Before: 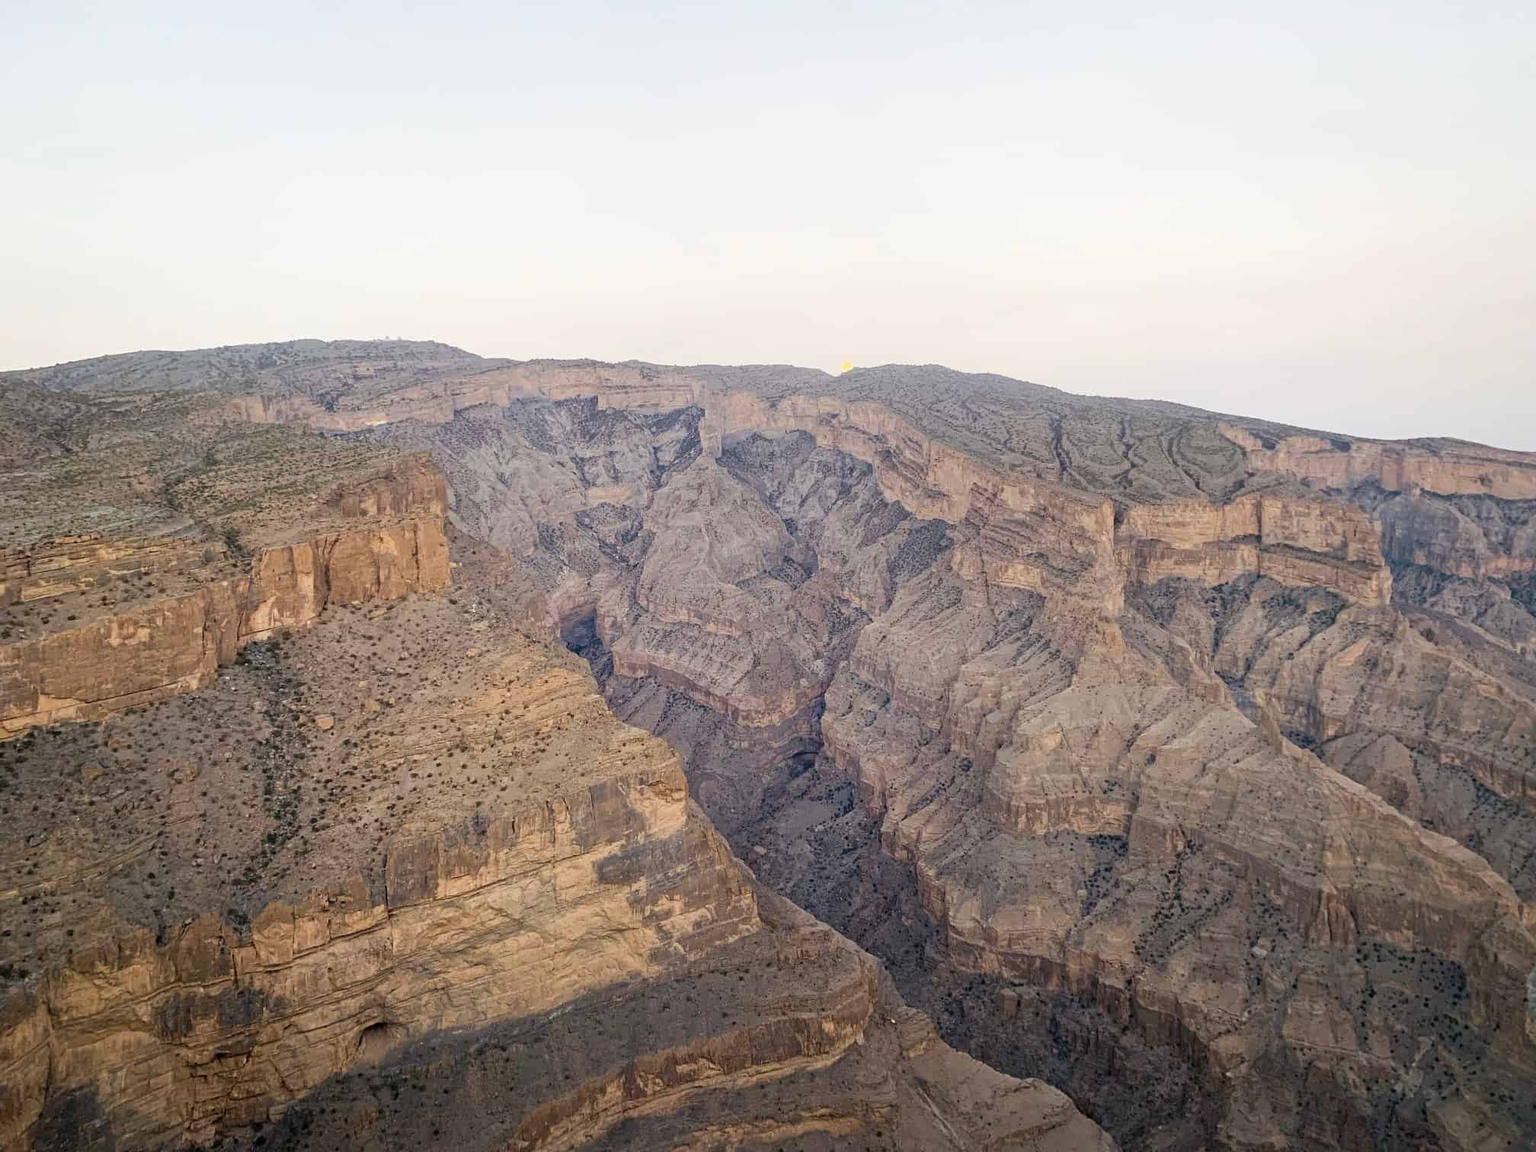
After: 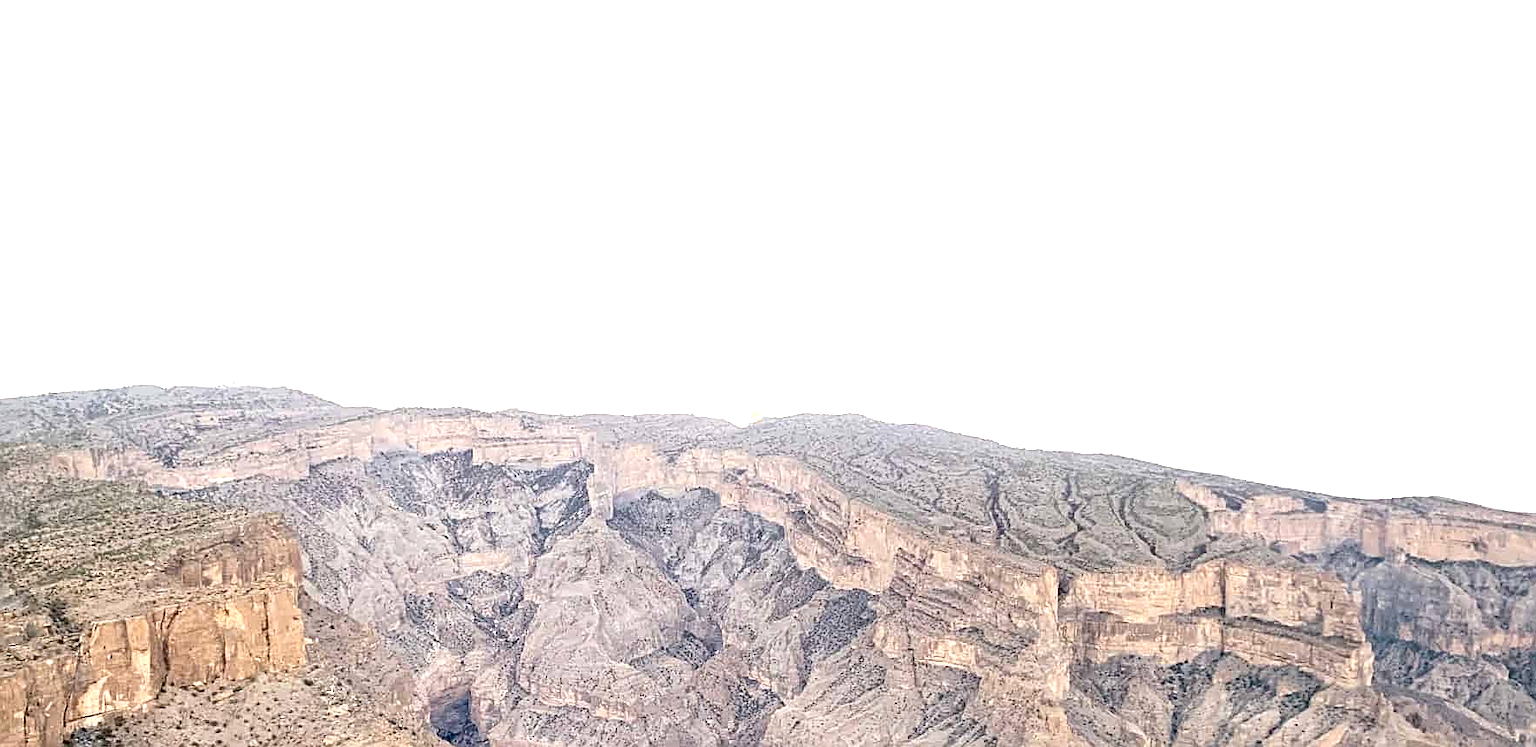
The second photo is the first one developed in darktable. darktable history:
crop and rotate: left 11.812%, bottom 42.776%
exposure: black level correction 0.01, exposure 1 EV, compensate highlight preservation false
sharpen: on, module defaults
contrast brightness saturation: contrast 0.06, brightness -0.01, saturation -0.23
